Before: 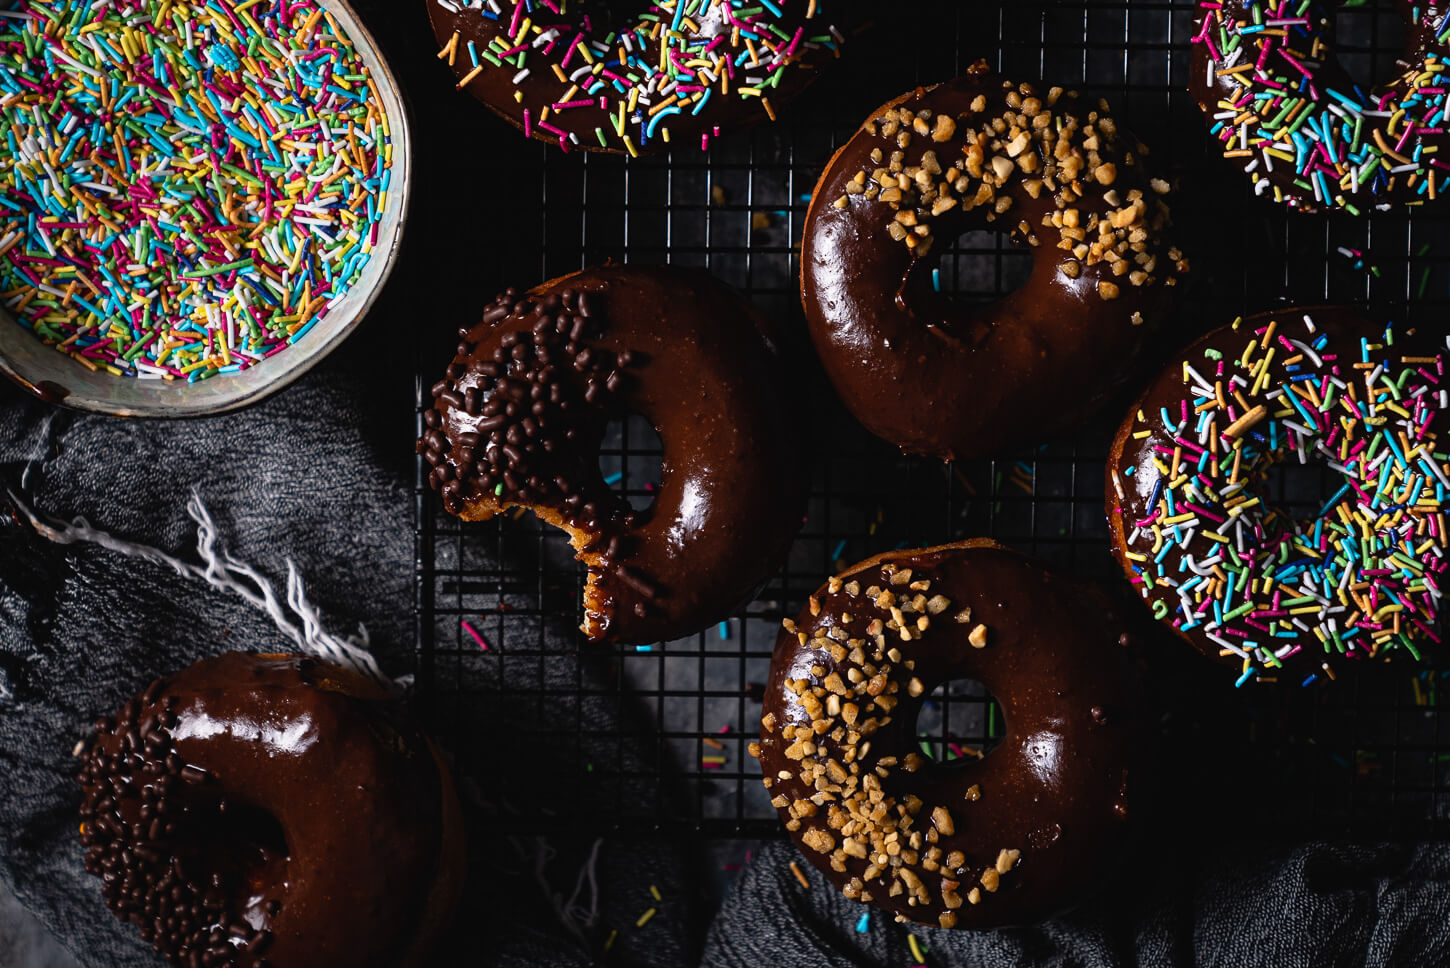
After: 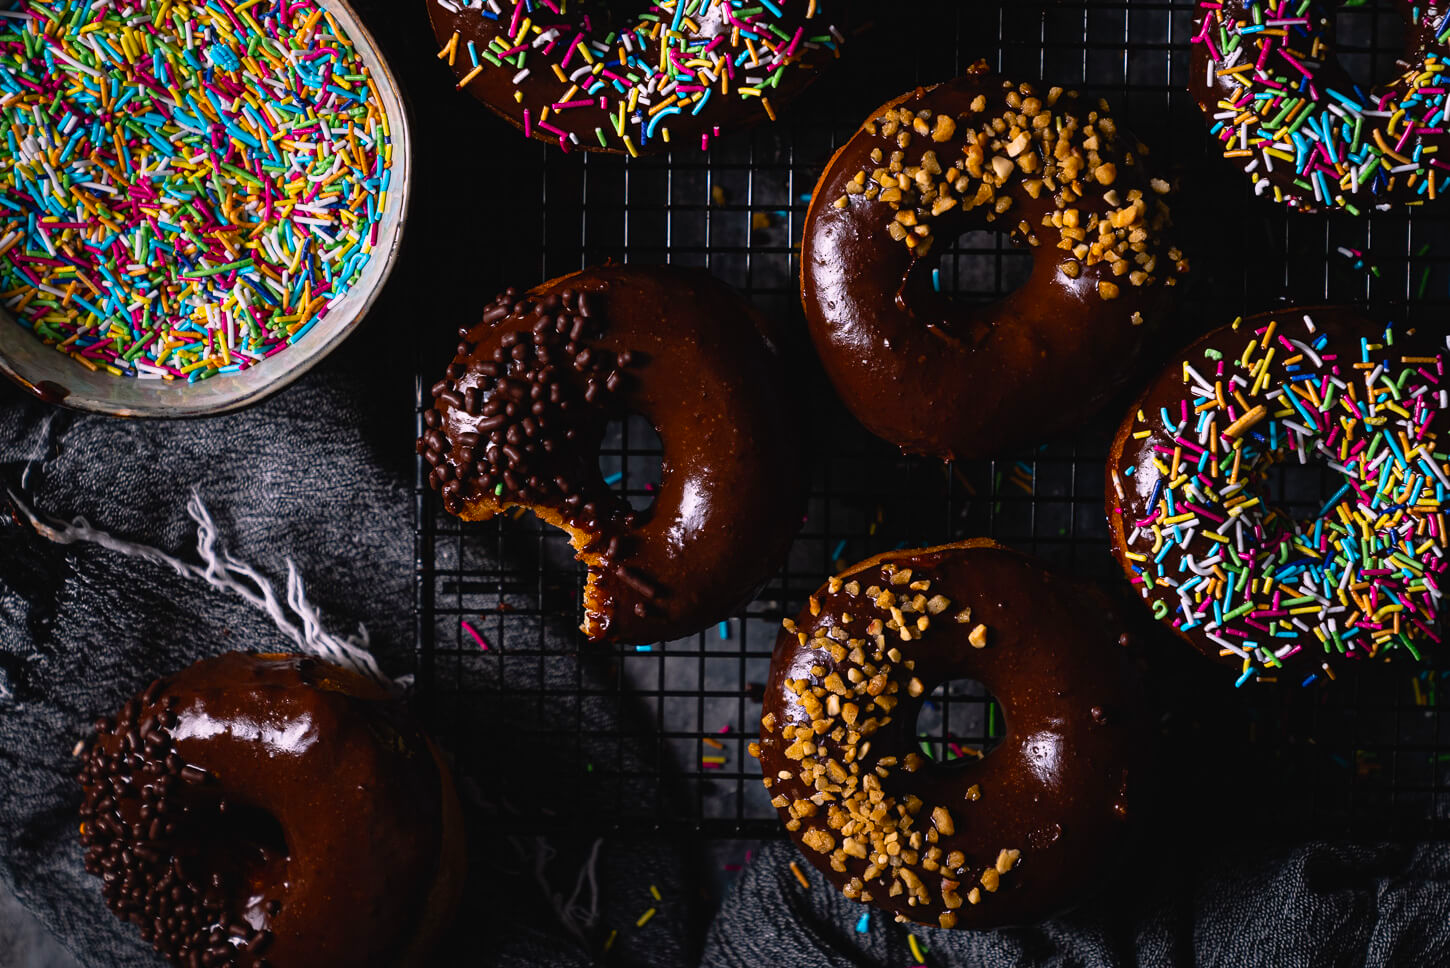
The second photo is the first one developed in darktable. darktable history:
color balance rgb: highlights gain › chroma 1.503%, highlights gain › hue 312.28°, perceptual saturation grading › global saturation 25.346%, perceptual brilliance grading › global brilliance 2.373%, perceptual brilliance grading › highlights -3.969%
